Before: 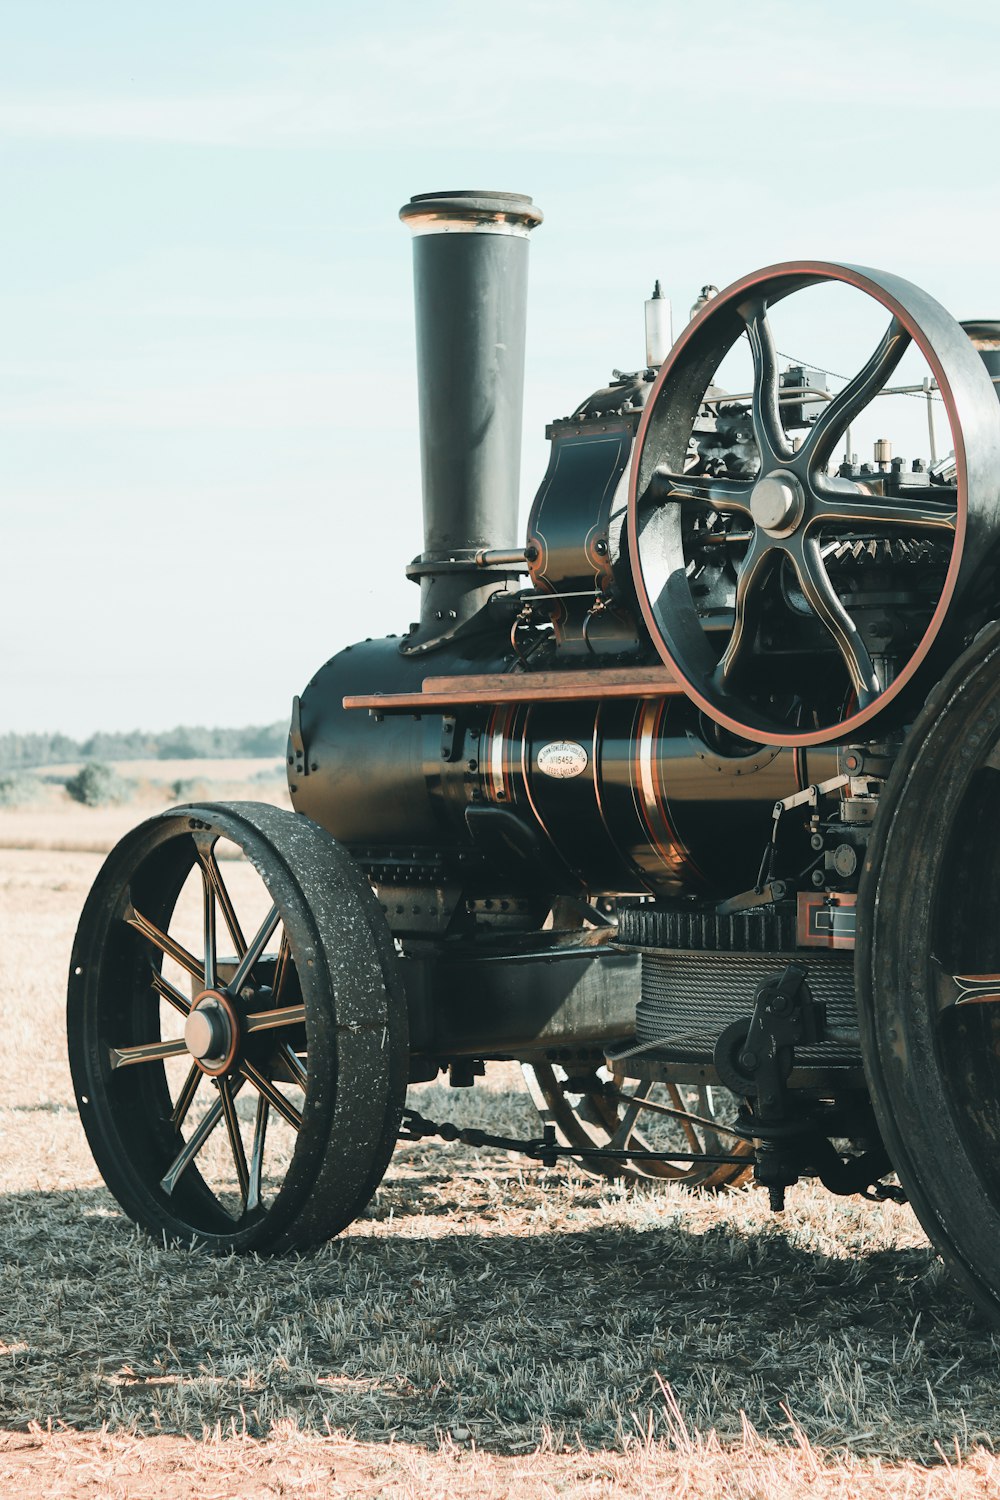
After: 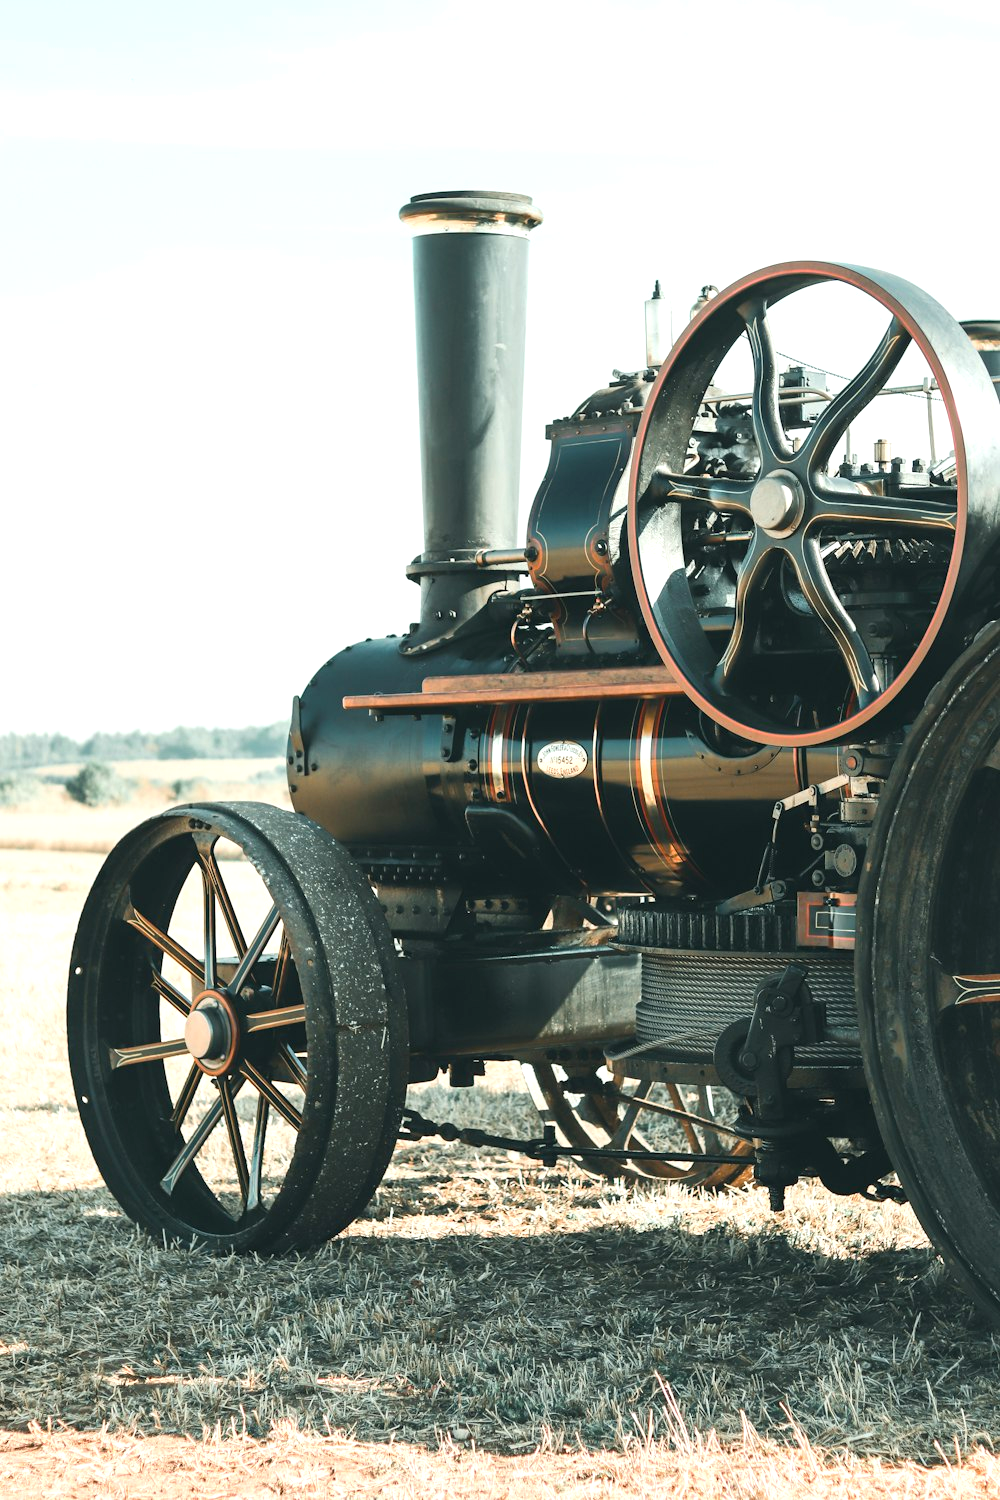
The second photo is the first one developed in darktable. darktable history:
color calibration: output colorfulness [0.12, 0.12, 0.12, 0], output brightness [0.12, 0.12, 0.12, 0], illuminant same as pipeline (D50), x 0.346, y 0.359, temperature 5002.42 K
